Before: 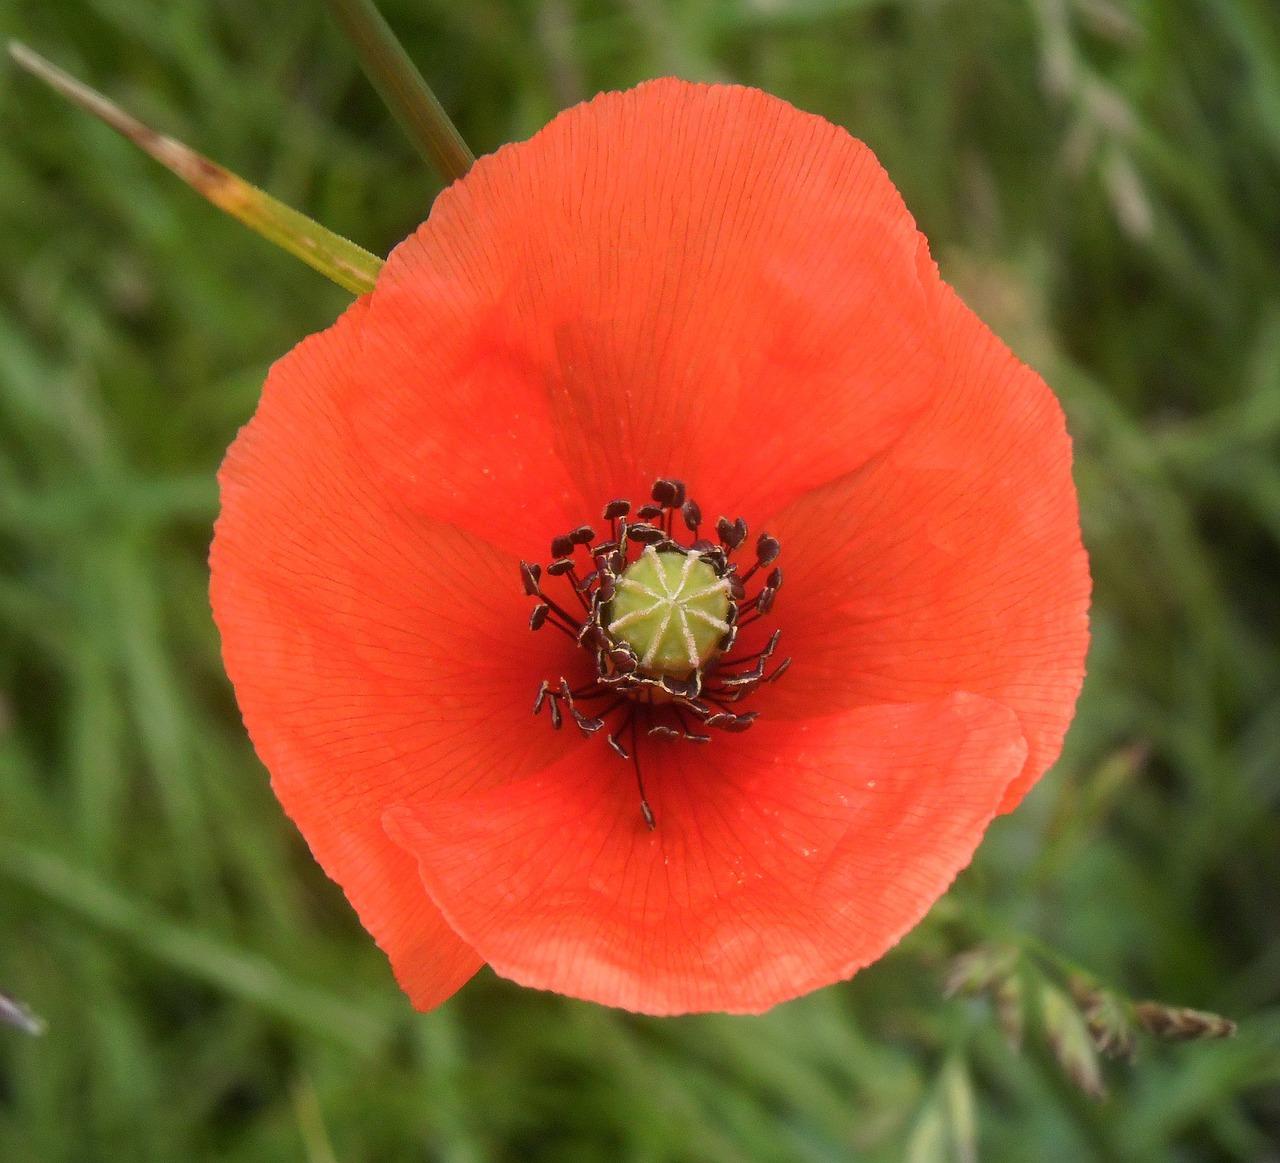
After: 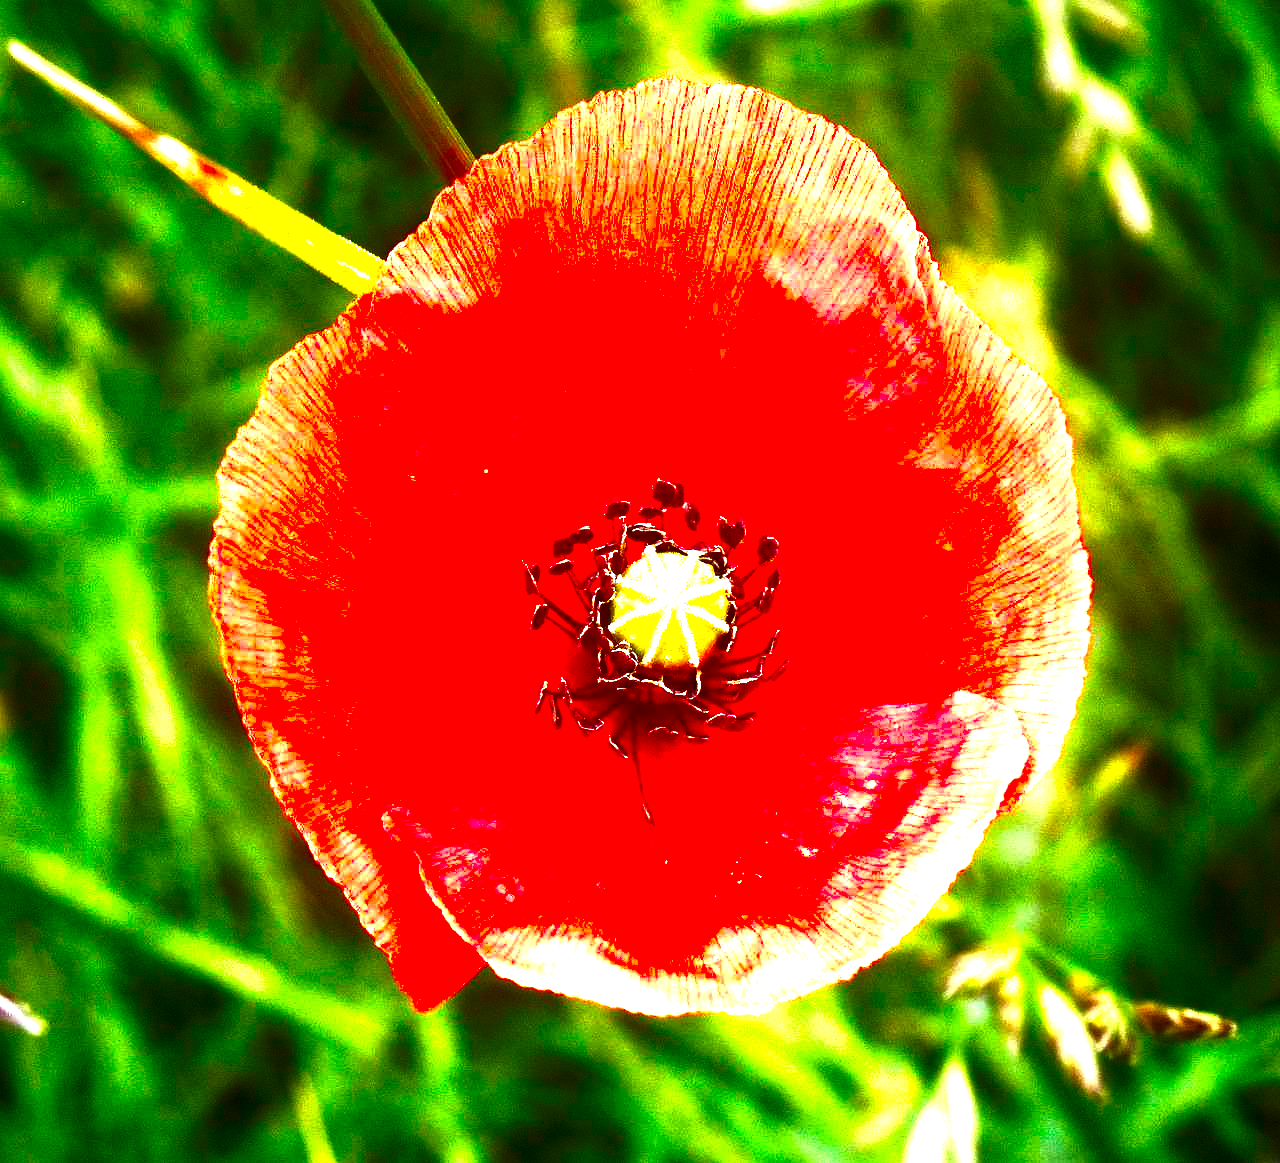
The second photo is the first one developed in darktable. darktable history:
exposure: black level correction 0, exposure 2.409 EV, compensate highlight preservation false
contrast brightness saturation: brightness -0.993, saturation 0.996
